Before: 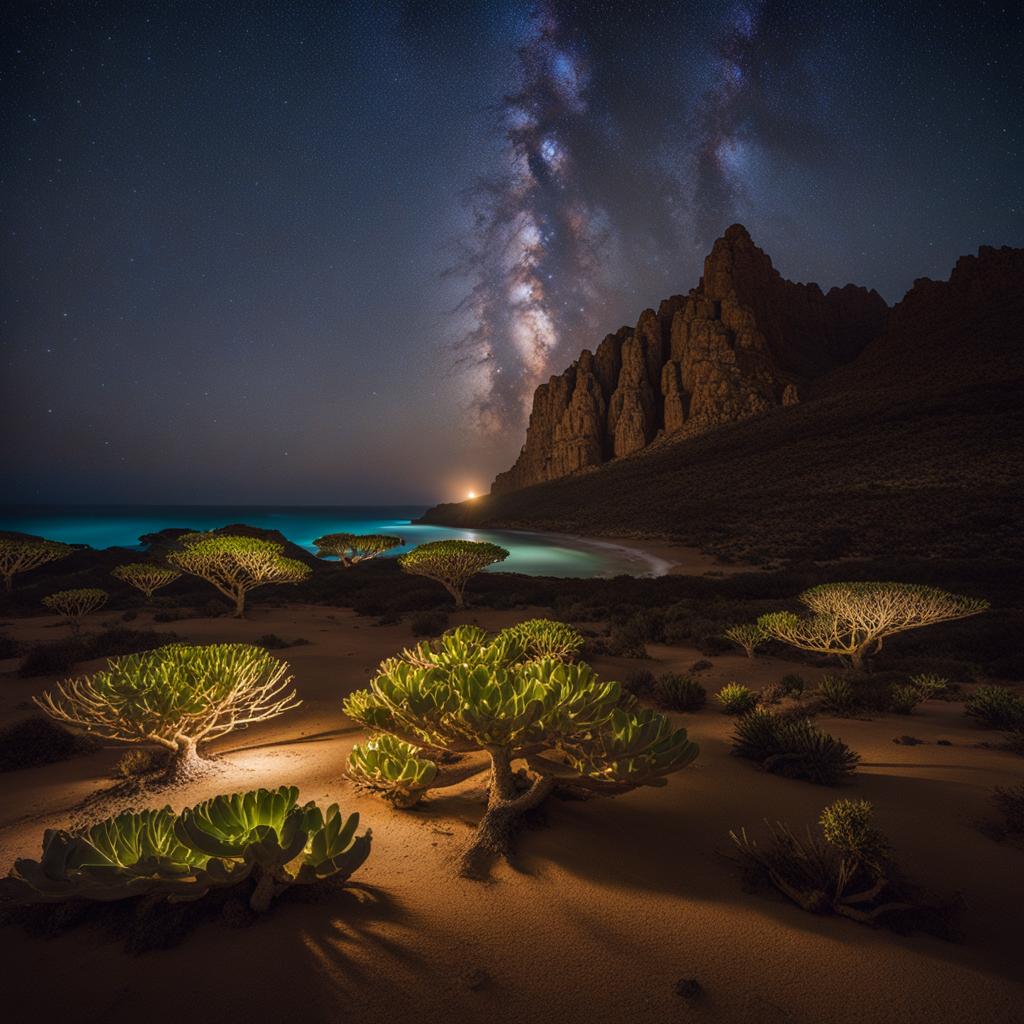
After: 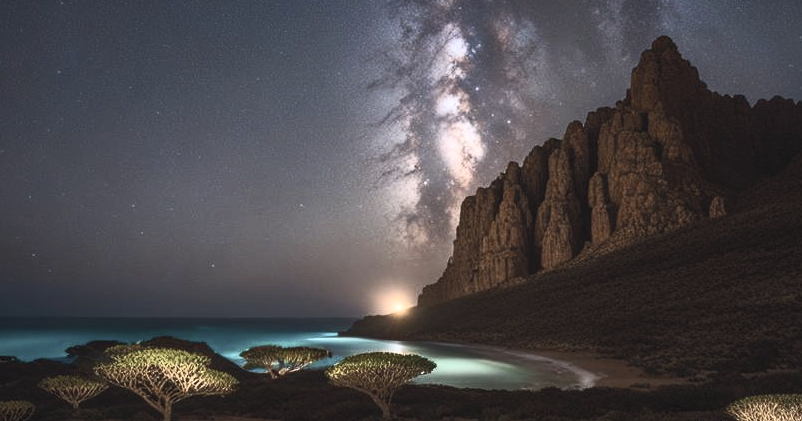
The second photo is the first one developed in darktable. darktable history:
crop: left 7.172%, top 18.436%, right 14.485%, bottom 40.44%
contrast brightness saturation: contrast 0.556, brightness 0.568, saturation -0.331
